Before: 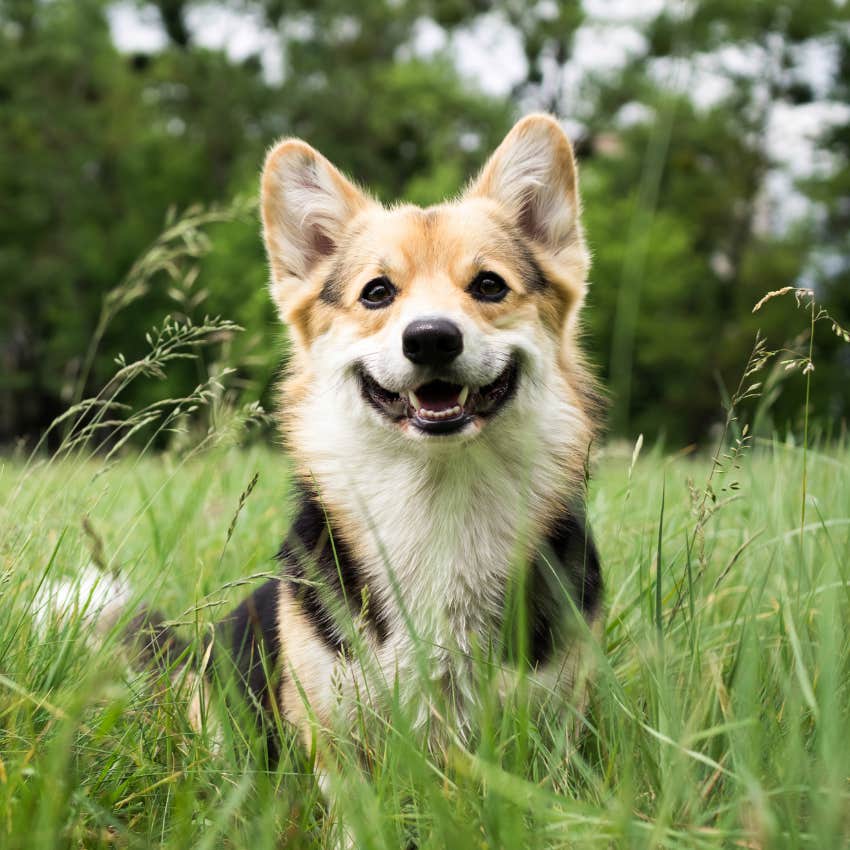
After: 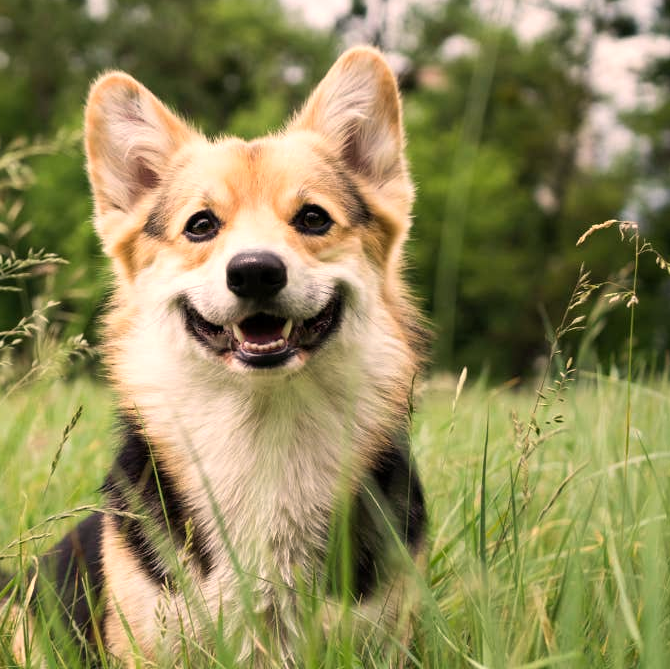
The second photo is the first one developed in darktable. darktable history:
white balance: red 1.127, blue 0.943
local contrast: mode bilateral grid, contrast 15, coarseness 36, detail 105%, midtone range 0.2
crop and rotate: left 20.74%, top 7.912%, right 0.375%, bottom 13.378%
